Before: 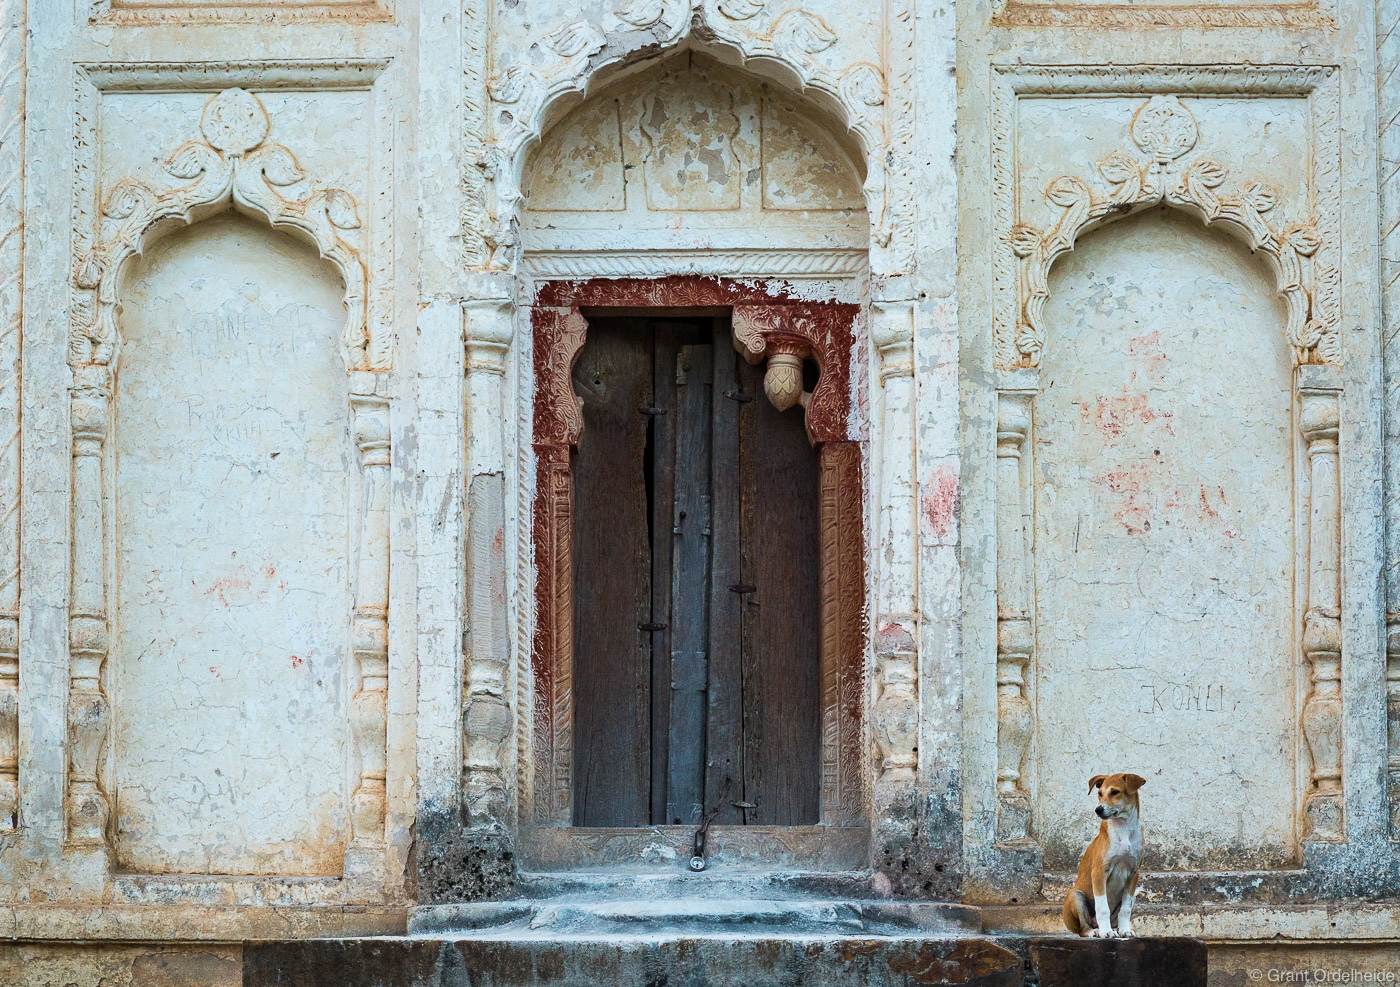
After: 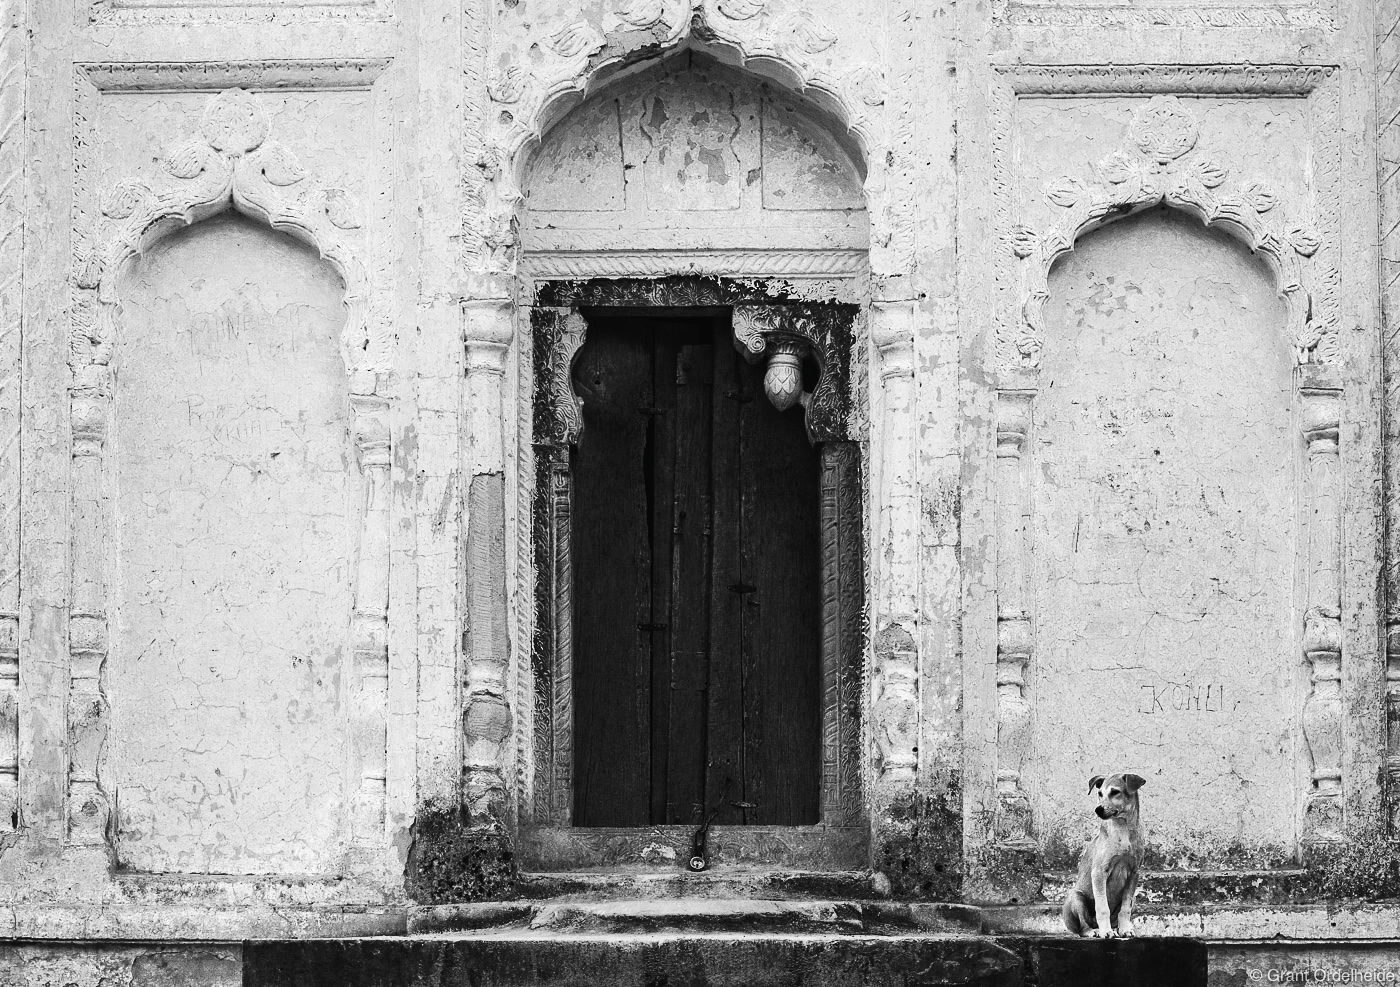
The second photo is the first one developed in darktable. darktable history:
tone curve: curves: ch0 [(0, 0) (0.003, 0) (0.011, 0) (0.025, 0) (0.044, 0.006) (0.069, 0.024) (0.1, 0.038) (0.136, 0.052) (0.177, 0.08) (0.224, 0.112) (0.277, 0.145) (0.335, 0.206) (0.399, 0.284) (0.468, 0.372) (0.543, 0.477) (0.623, 0.593) (0.709, 0.717) (0.801, 0.815) (0.898, 0.92) (1, 1)], preserve colors none
color look up table: target L [104.42, 105.06, 83.84, 104.74, 104.42, 104.42, 105.06, 67.74, 56.32, 27.09, 201.43, 104.11, 105.06, 61.7, 104.74, 81.93, 104.42, 52.54, 42.37, 64.74, 54.24, 3.781, 32.75, 21.7, 92.35, 55.54, 68.74, 57.87, 24.42, 5.749, 66.24, 5.749, 0, 4.324, 24.42, 3.781, 41.55, 3.781, 3.781, 3.781, 7.743, 0, 3.781, 72.21, 75.15, 62.46, 3.781, 9.762, 32.32], target a [0.001 ×9, 0, 0, 0.001 ×10, -1.591, 0.001, 0, 0, 0.001, 0.001, 0.001, -0.123, 0, 0.001, 0, 0, 0, -0.123, -1.591, 0.001, -1.591, -1.591, -1.591, 0, 0, -1.591, 0.001, 0.001, 0.001, -1.591, 0, 0.001], target b [-0.004, -0.004, -0.007, -0.004 ×4, -0.006, -0.006, 0.002, -0.001, -0.004, -0.004, -0.006, -0.004, -0.007, -0.004, -0.006, -0.003, -0.006, -0.006, 0.791, -0.004, 0.002, 0, -0.008, -0.006, -0.006, 1.549, -0.003, -0.006, -0.003, 0, -0.002, 1.549, 0.791, -0.003, 0.791, 0.791, 0.791, -0.002, 0, 0.791, -0.006, -0.006, -0.001, 0.791, -0.002, -0.006], num patches 49
